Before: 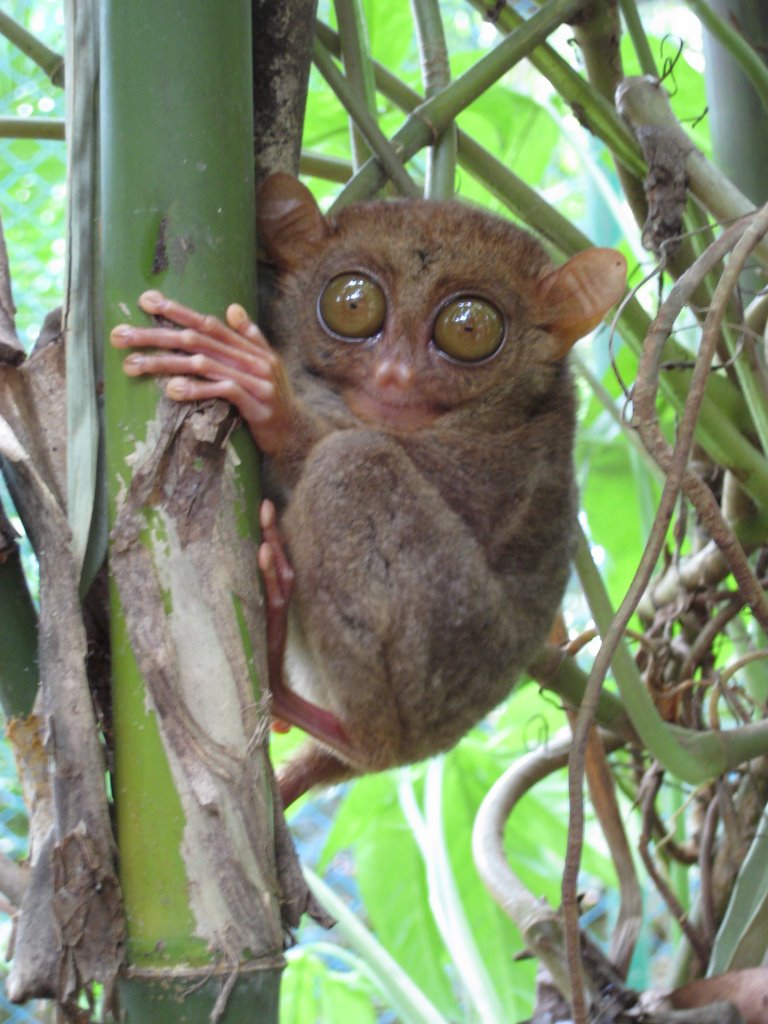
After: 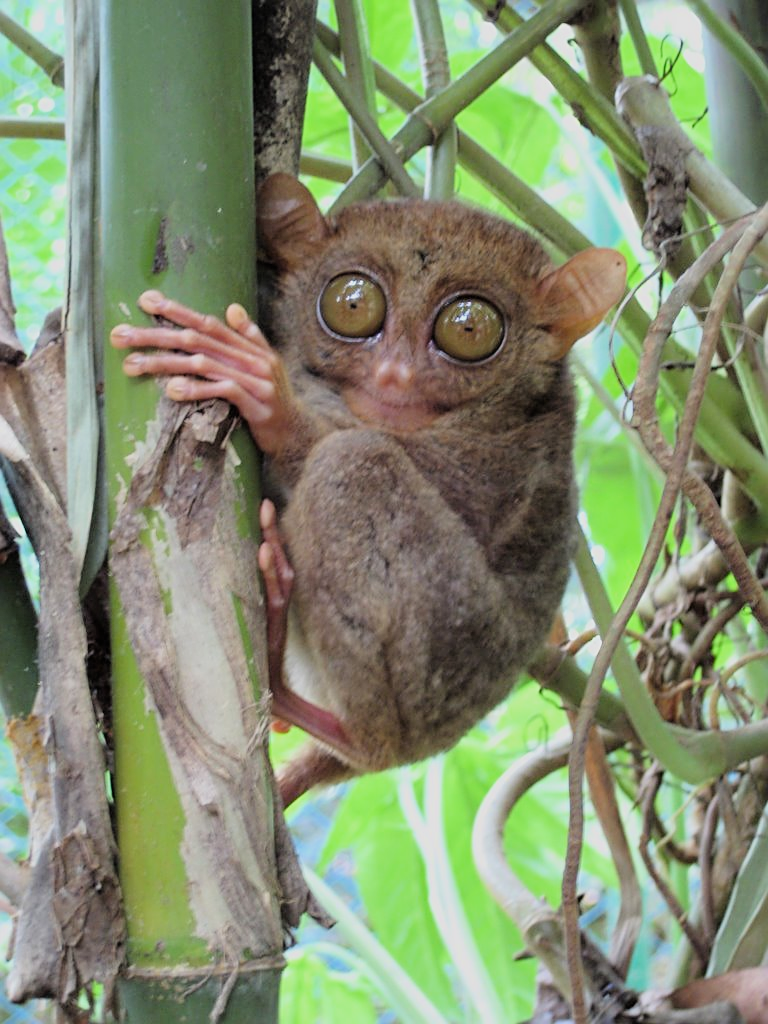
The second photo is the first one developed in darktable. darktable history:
tone equalizer: -8 EV -0.384 EV, -7 EV -0.39 EV, -6 EV -0.367 EV, -5 EV -0.222 EV, -3 EV 0.249 EV, -2 EV 0.355 EV, -1 EV 0.366 EV, +0 EV 0.392 EV
filmic rgb: black relative exposure -7.65 EV, white relative exposure 4.56 EV, hardness 3.61, color science v6 (2022)
sharpen: on, module defaults
